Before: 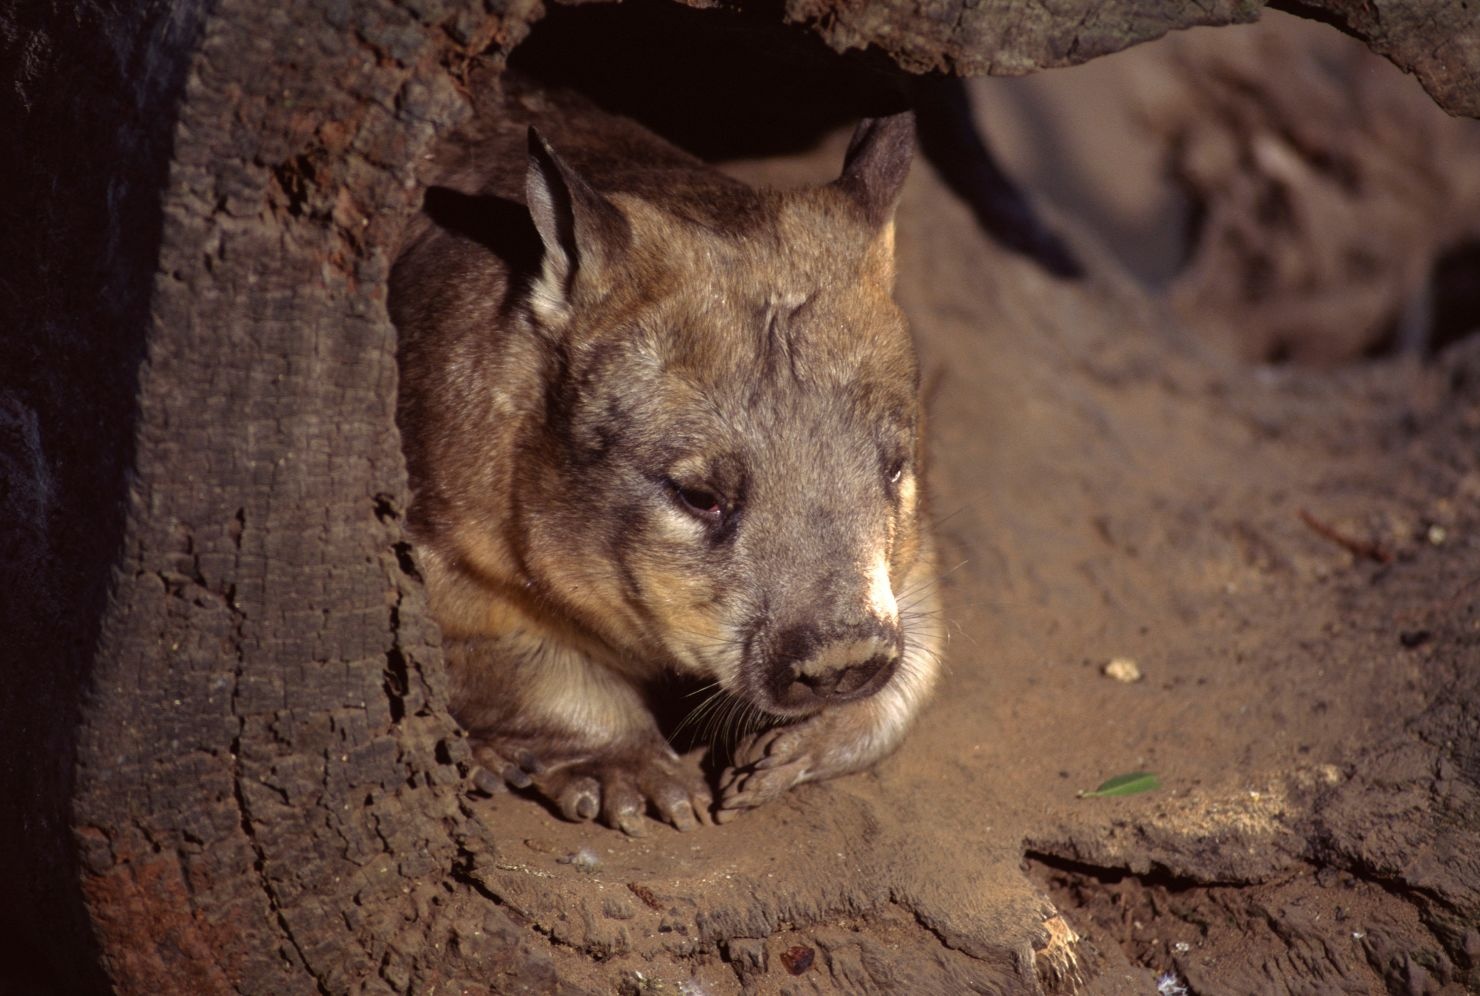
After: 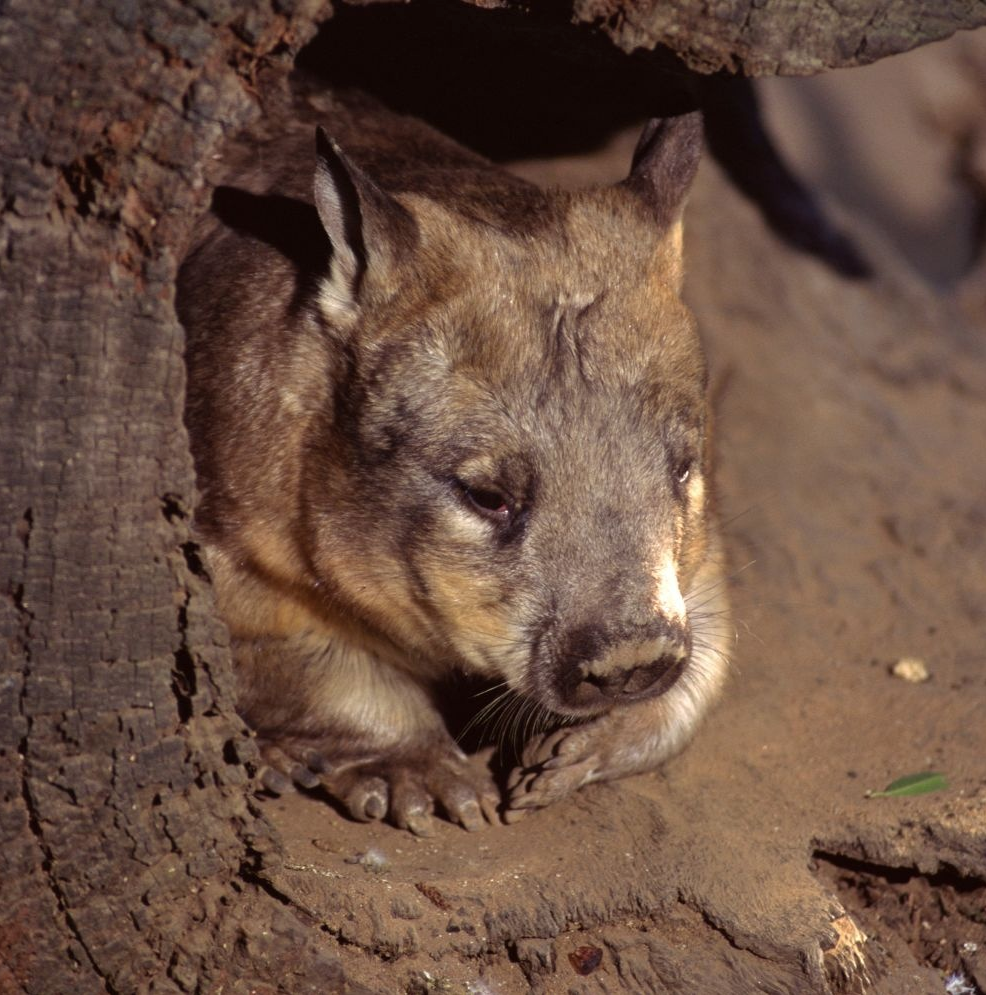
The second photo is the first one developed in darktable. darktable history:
crop and rotate: left 14.385%, right 18.948%
shadows and highlights: radius 125.46, shadows 30.51, highlights -30.51, low approximation 0.01, soften with gaussian
